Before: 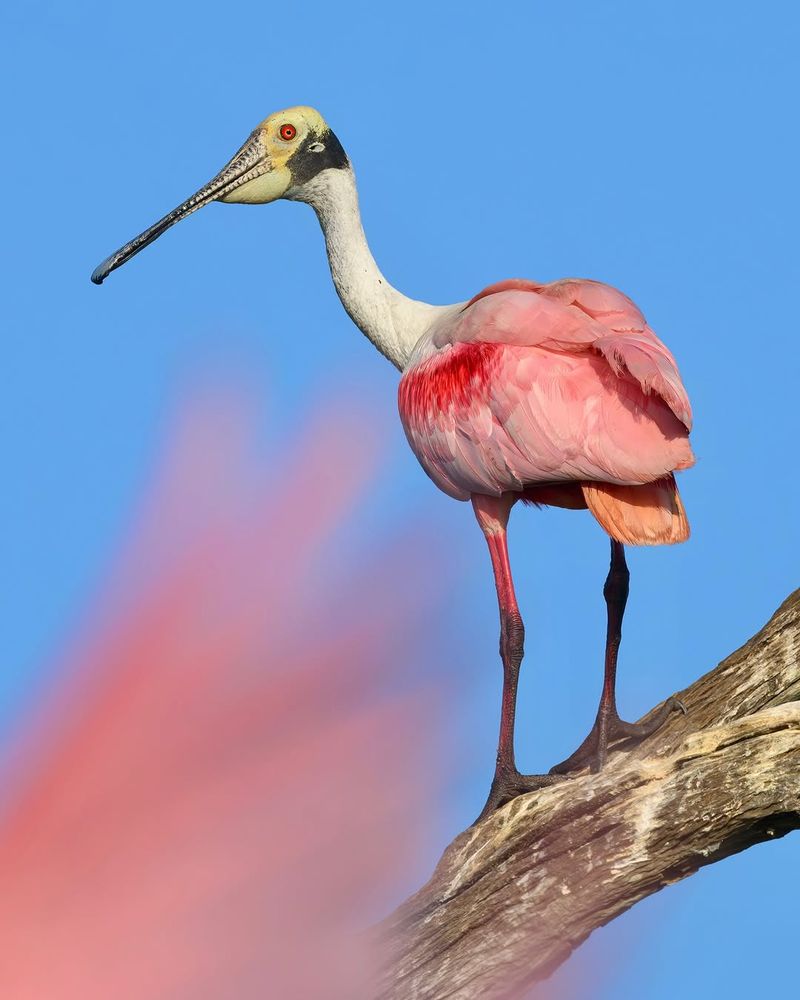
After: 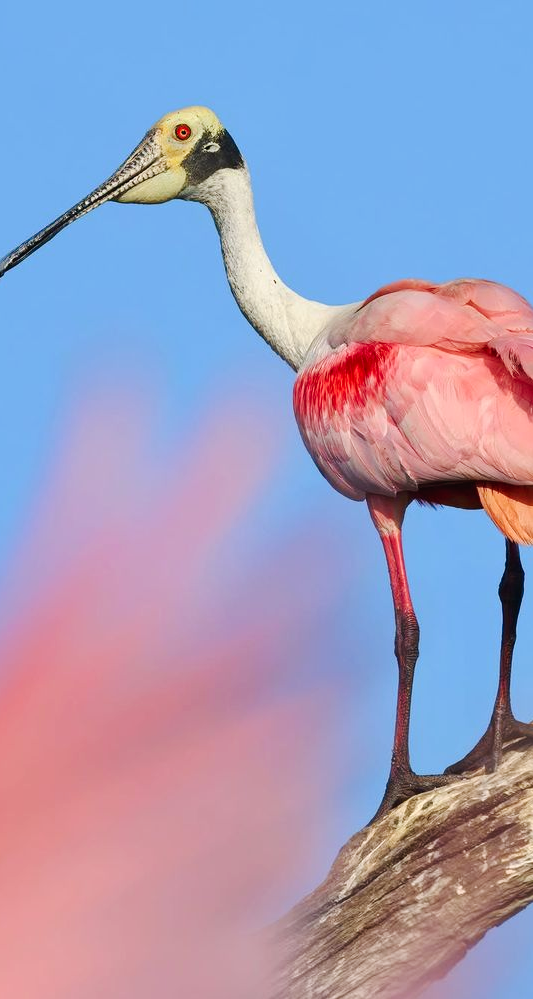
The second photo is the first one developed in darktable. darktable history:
crop and rotate: left 13.338%, right 19.959%
tone curve: curves: ch0 [(0, 0.015) (0.037, 0.032) (0.131, 0.113) (0.275, 0.26) (0.497, 0.531) (0.617, 0.663) (0.704, 0.748) (0.813, 0.842) (0.911, 0.931) (0.997, 1)]; ch1 [(0, 0) (0.301, 0.3) (0.444, 0.438) (0.493, 0.494) (0.501, 0.499) (0.534, 0.543) (0.582, 0.605) (0.658, 0.687) (0.746, 0.79) (1, 1)]; ch2 [(0, 0) (0.246, 0.234) (0.36, 0.356) (0.415, 0.426) (0.476, 0.492) (0.502, 0.499) (0.525, 0.513) (0.533, 0.534) (0.586, 0.598) (0.634, 0.643) (0.706, 0.717) (0.853, 0.83) (1, 0.951)], preserve colors none
